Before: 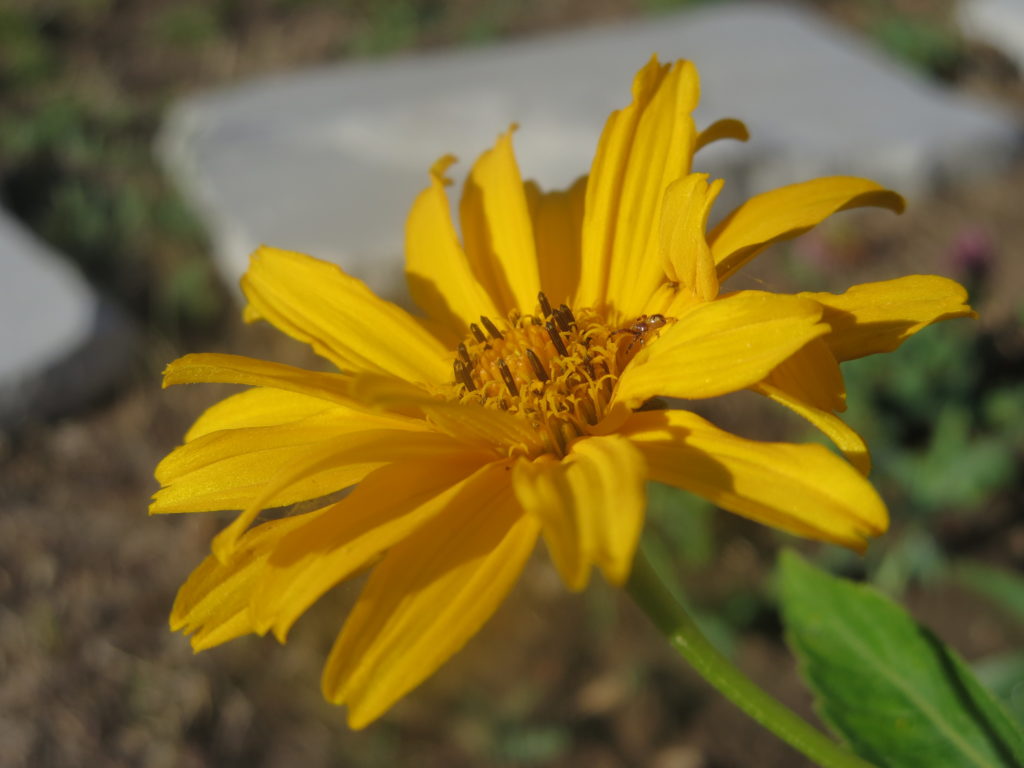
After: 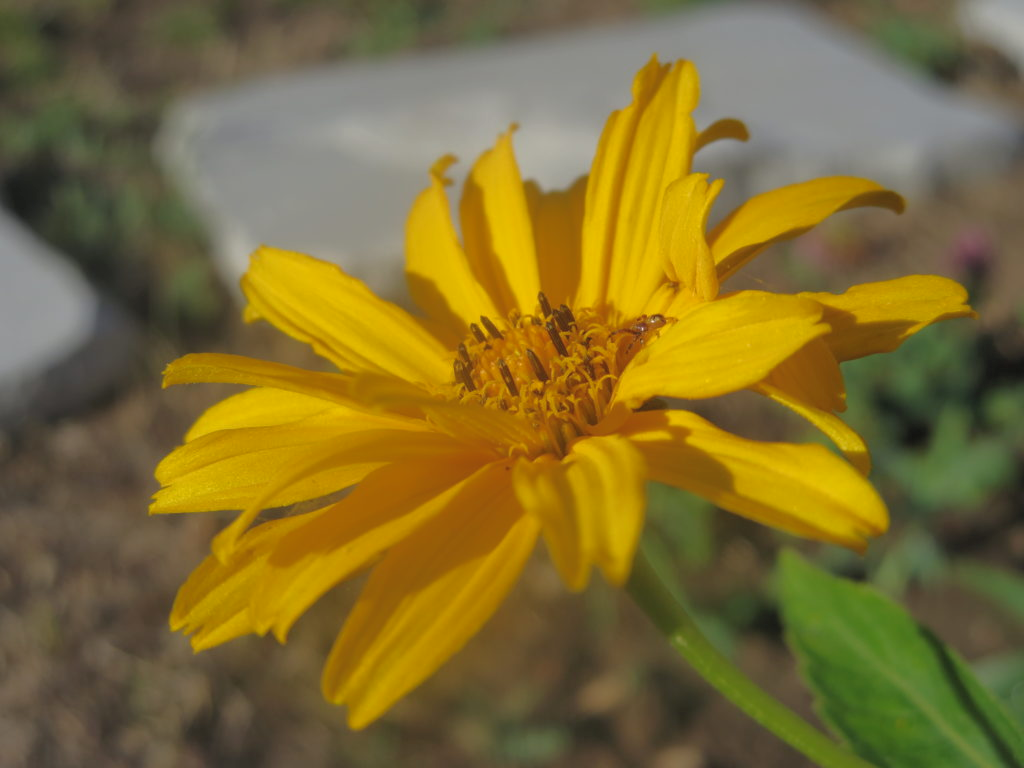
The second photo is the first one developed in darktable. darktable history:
tone curve: curves: ch0 [(0, 0) (0.003, 0.005) (0.011, 0.016) (0.025, 0.036) (0.044, 0.071) (0.069, 0.112) (0.1, 0.149) (0.136, 0.187) (0.177, 0.228) (0.224, 0.272) (0.277, 0.32) (0.335, 0.374) (0.399, 0.429) (0.468, 0.479) (0.543, 0.538) (0.623, 0.609) (0.709, 0.697) (0.801, 0.789) (0.898, 0.876) (1, 1)], color space Lab, independent channels, preserve colors none
